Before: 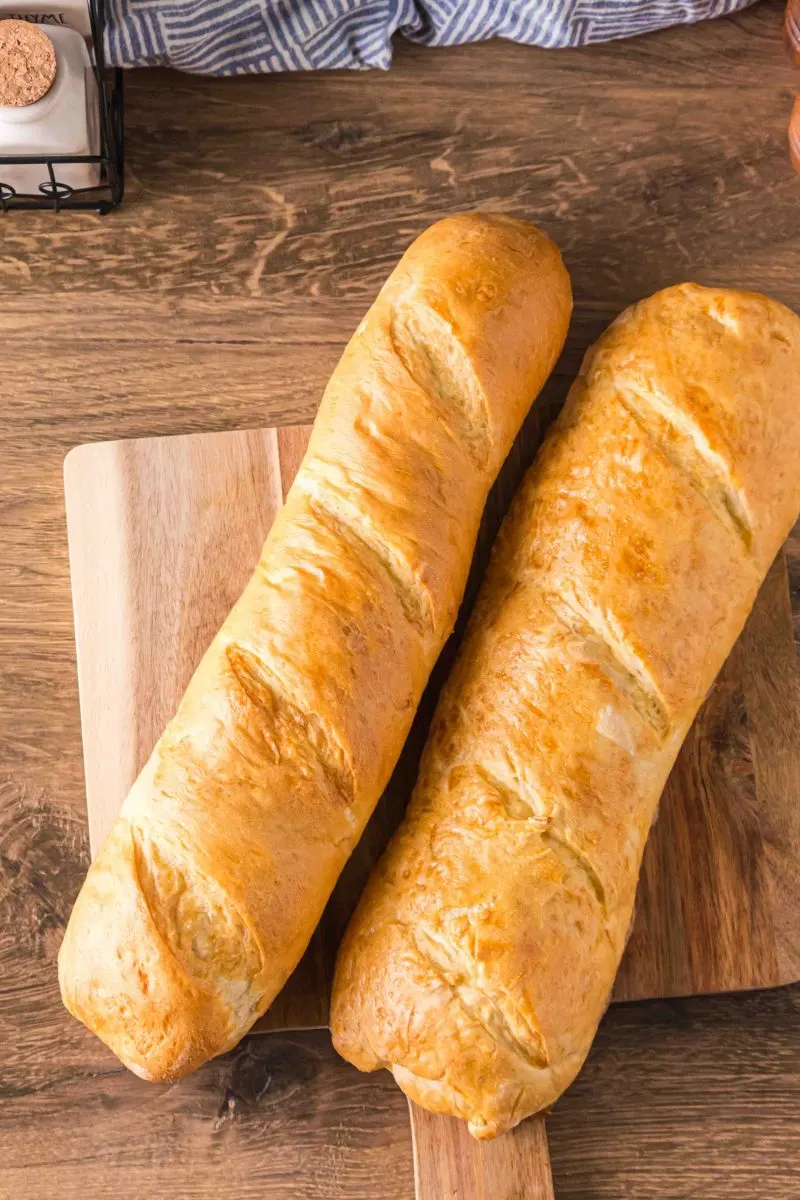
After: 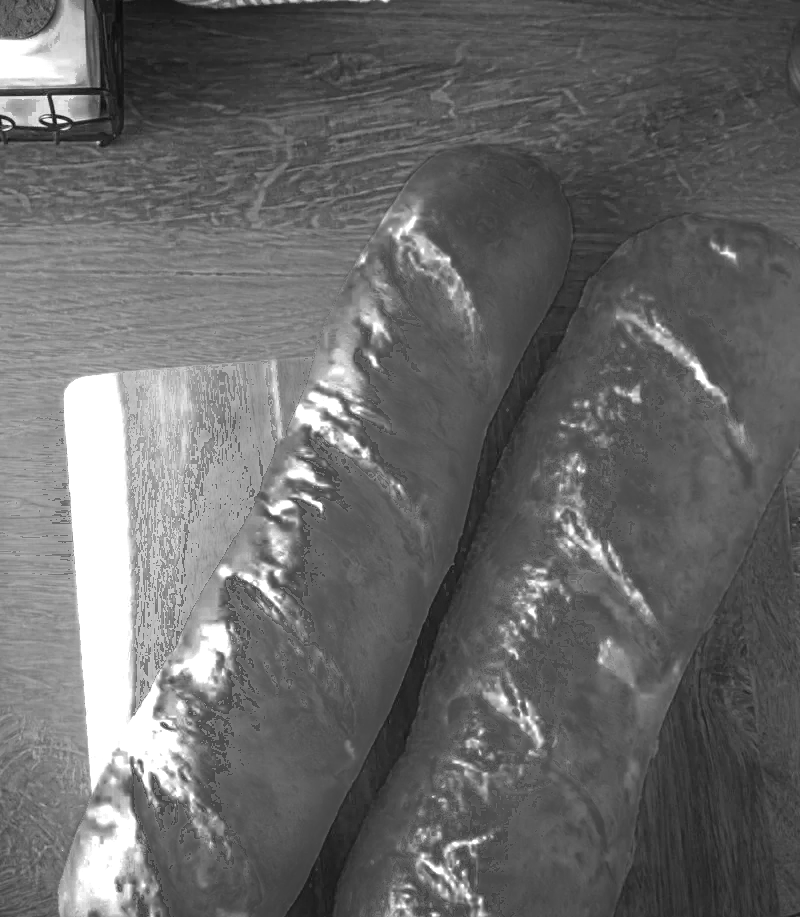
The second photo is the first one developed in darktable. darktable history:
crop: top 5.68%, bottom 17.835%
exposure: black level correction 0, exposure 0.947 EV, compensate exposure bias true, compensate highlight preservation false
color calibration: illuminant F (fluorescent), F source F9 (Cool White Deluxe 4150 K) – high CRI, x 0.375, y 0.373, temperature 4150.21 K
shadows and highlights: shadows -38.89, highlights 63.09, soften with gaussian
contrast brightness saturation: saturation 0.126
vignetting: fall-off start 97.16%, width/height ratio 1.18
color zones: curves: ch0 [(0.287, 0.048) (0.493, 0.484) (0.737, 0.816)]; ch1 [(0, 0) (0.143, 0) (0.286, 0) (0.429, 0) (0.571, 0) (0.714, 0) (0.857, 0)]
contrast equalizer: octaves 7, y [[0.5, 0.486, 0.447, 0.446, 0.489, 0.5], [0.5 ×6], [0.5 ×6], [0 ×6], [0 ×6]]
